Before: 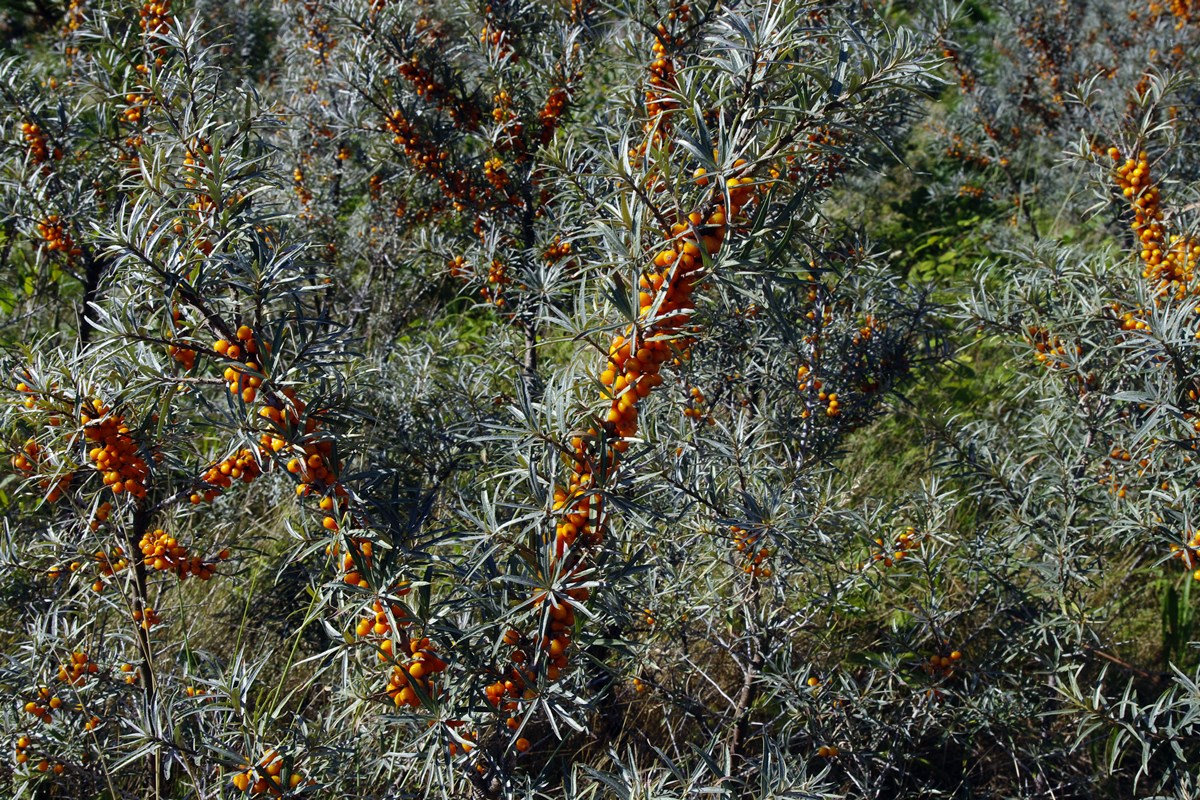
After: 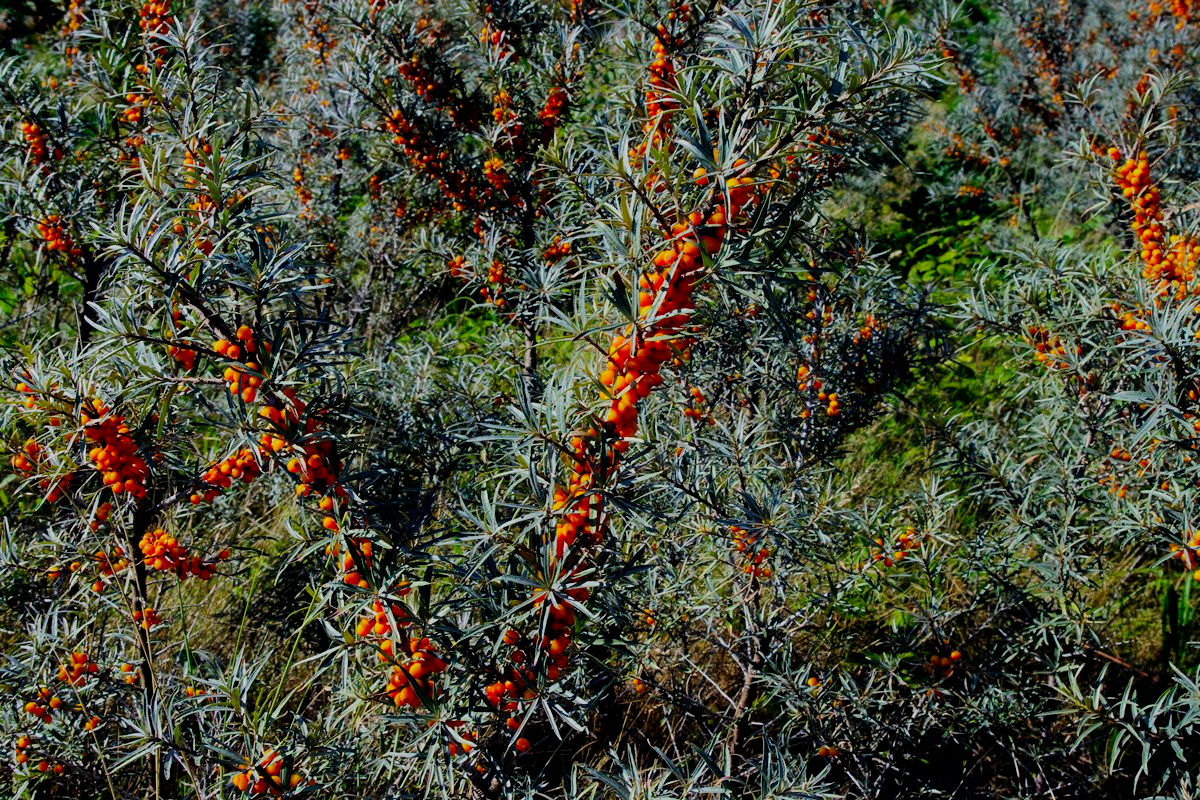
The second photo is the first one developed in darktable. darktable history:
color correction: saturation 1.34
filmic rgb: black relative exposure -7.15 EV, white relative exposure 5.36 EV, hardness 3.02, color science v6 (2022)
